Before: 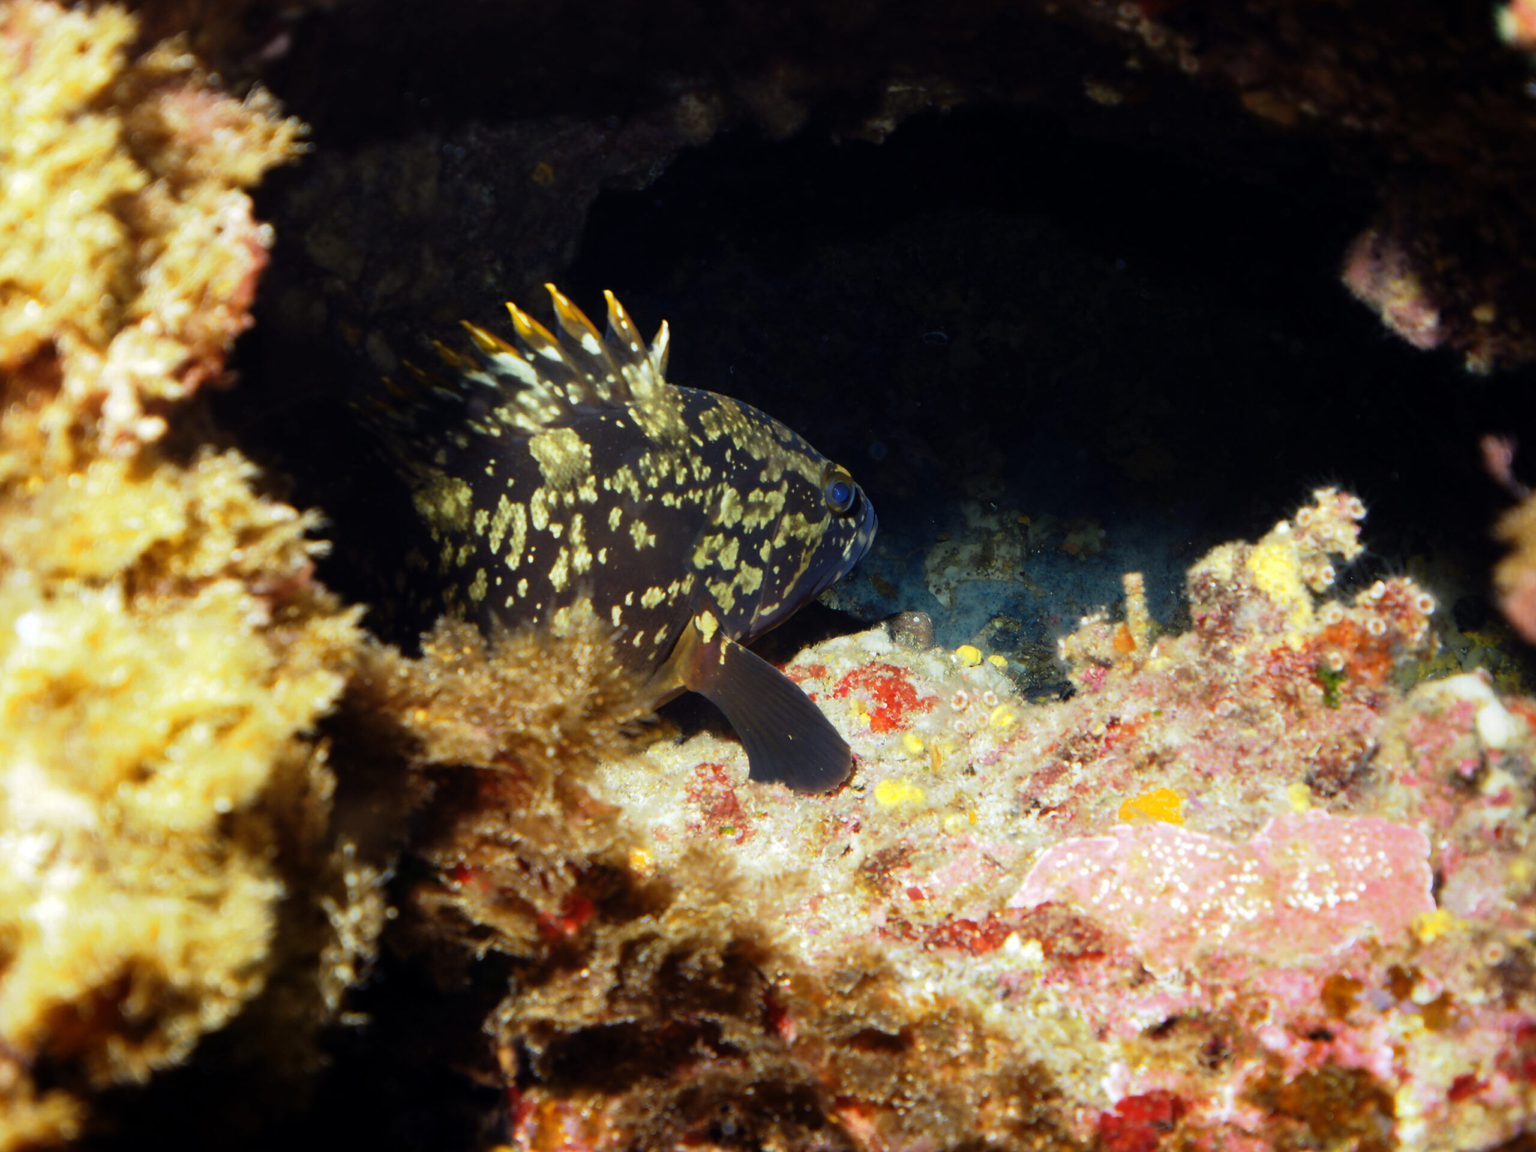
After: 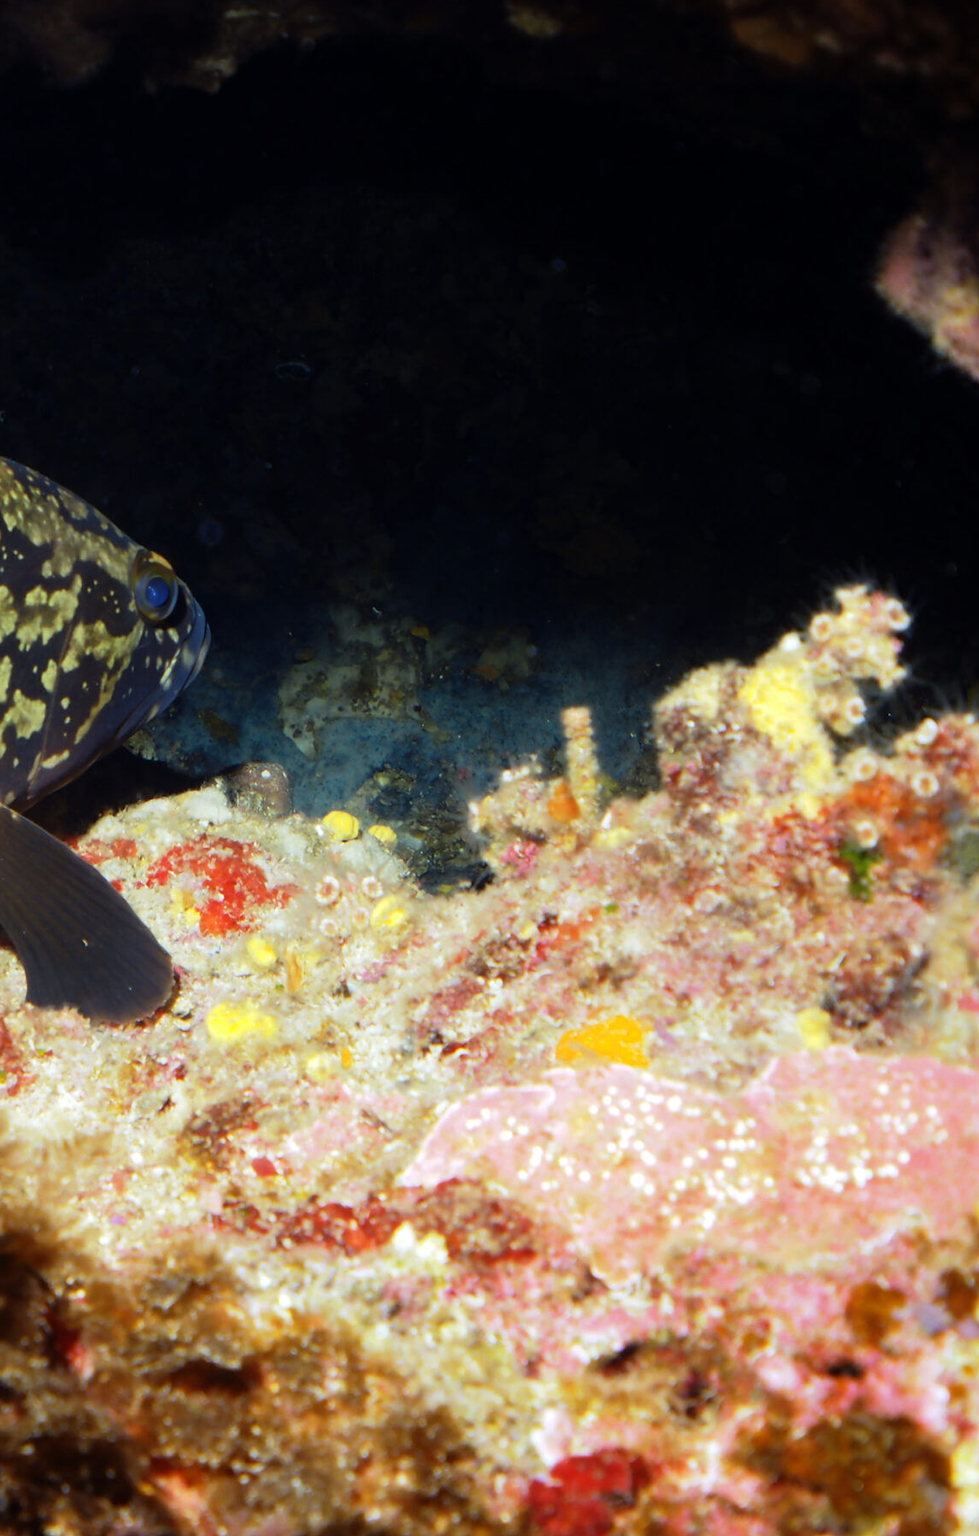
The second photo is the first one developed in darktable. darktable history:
crop: left 47.607%, top 6.919%, right 7.875%
